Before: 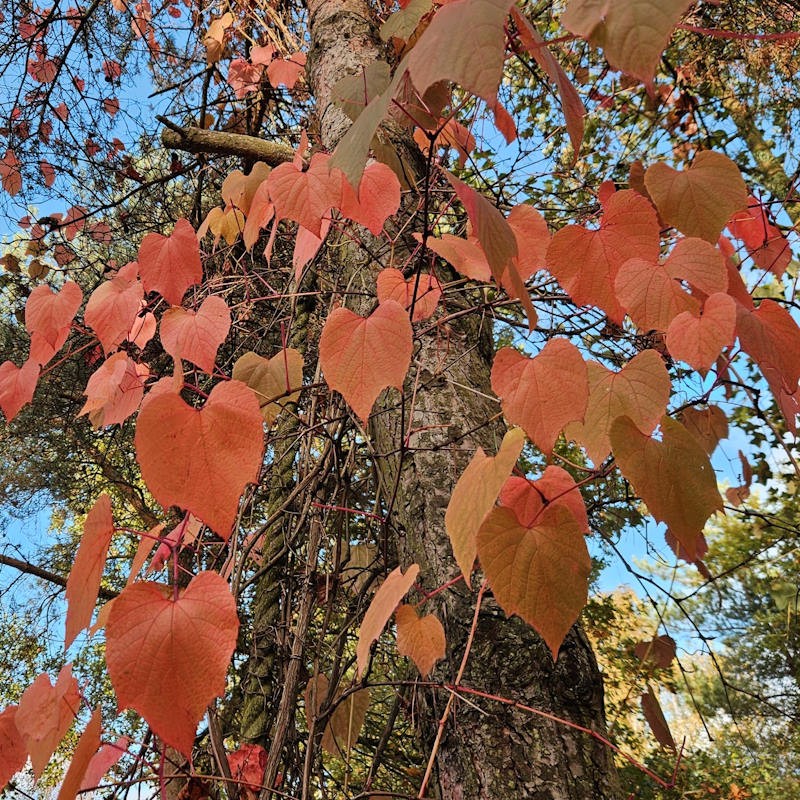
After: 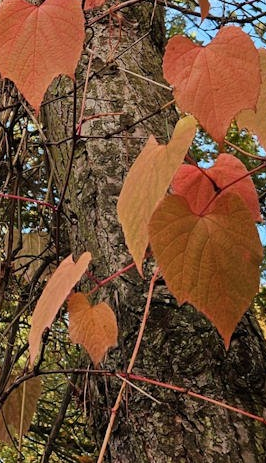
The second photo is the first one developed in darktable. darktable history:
crop: left 41.049%, top 39.051%, right 25.696%, bottom 2.976%
